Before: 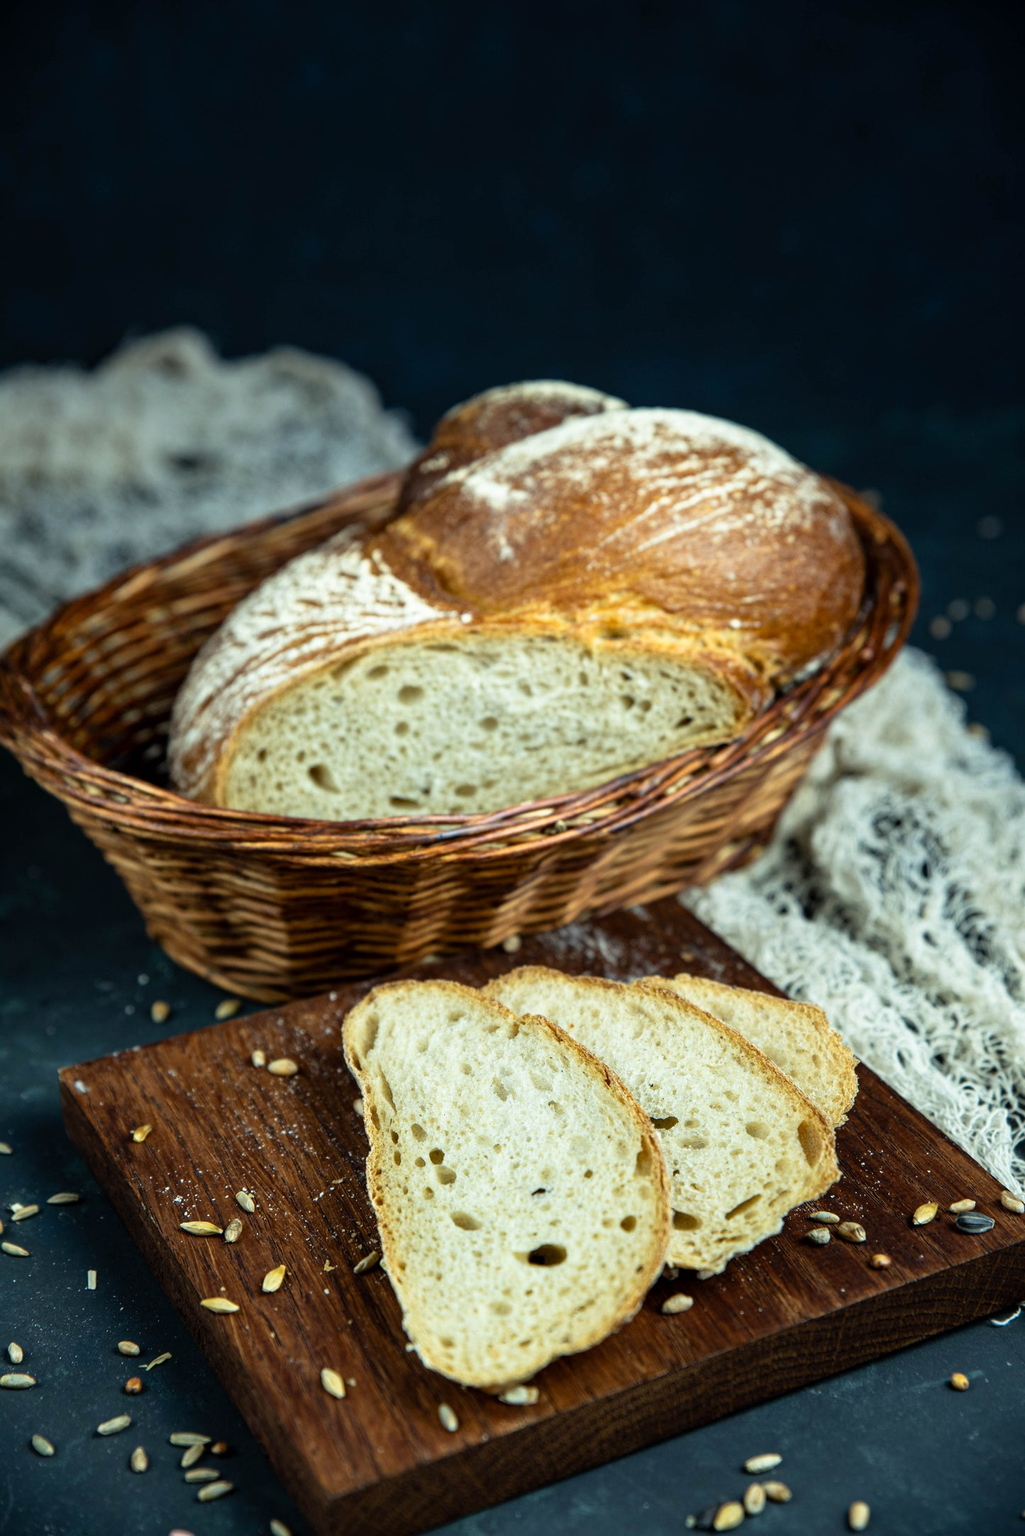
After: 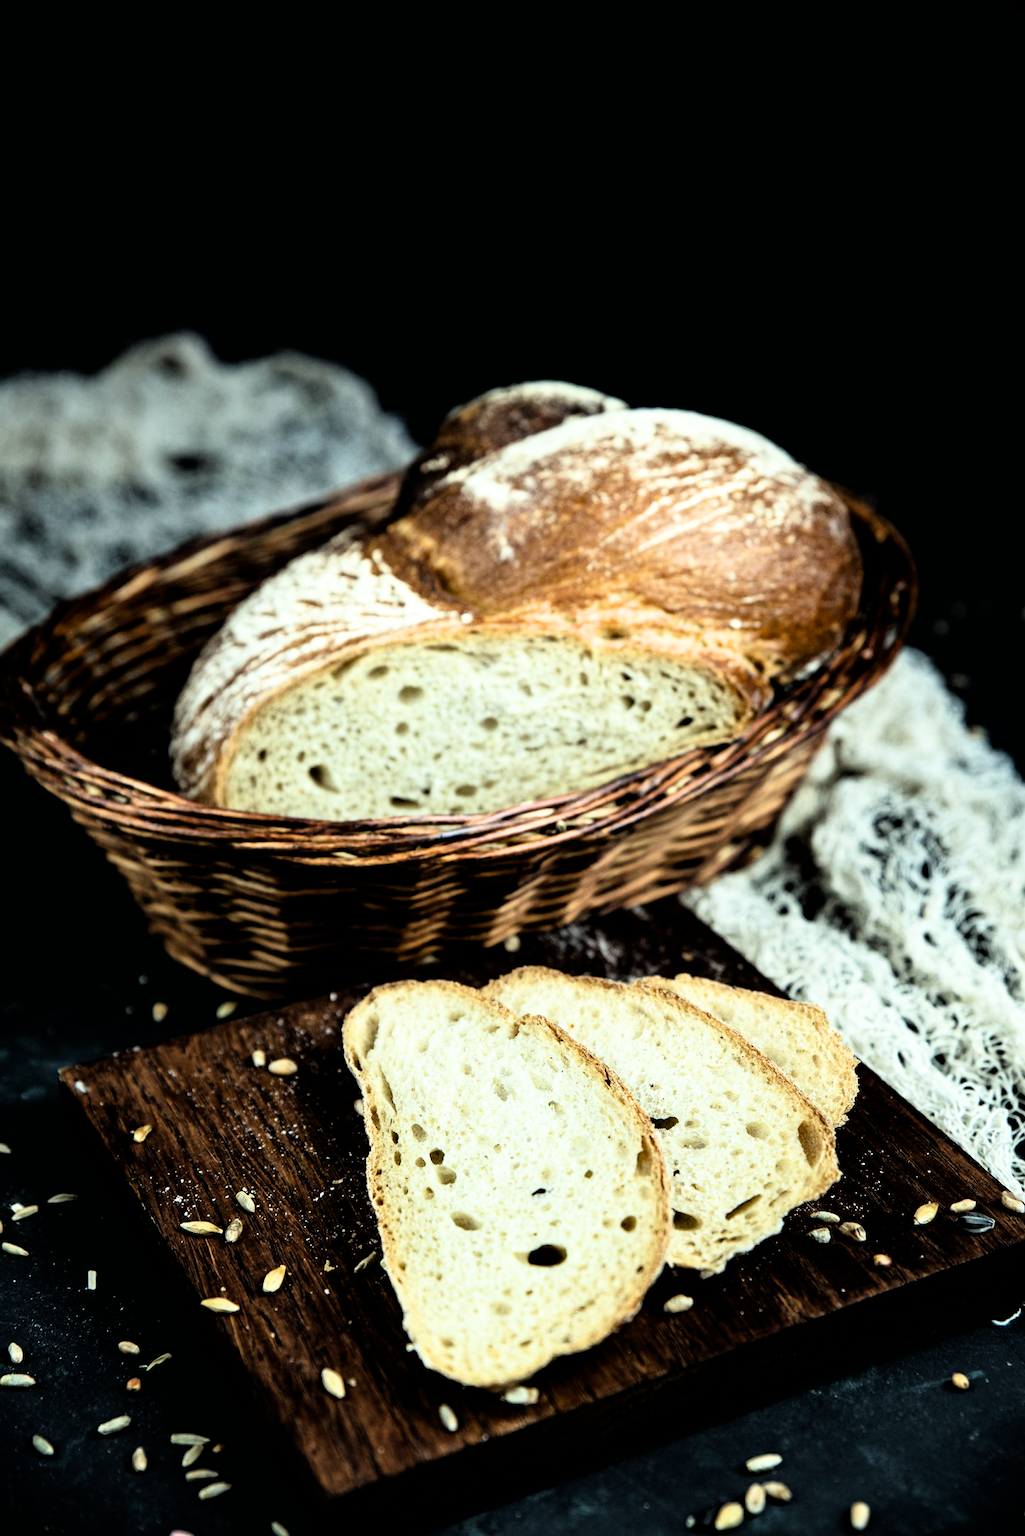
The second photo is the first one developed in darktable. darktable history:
filmic rgb: black relative exposure -3.78 EV, white relative exposure 2.39 EV, dynamic range scaling -49.99%, hardness 3.46, latitude 29.35%, contrast 1.809
